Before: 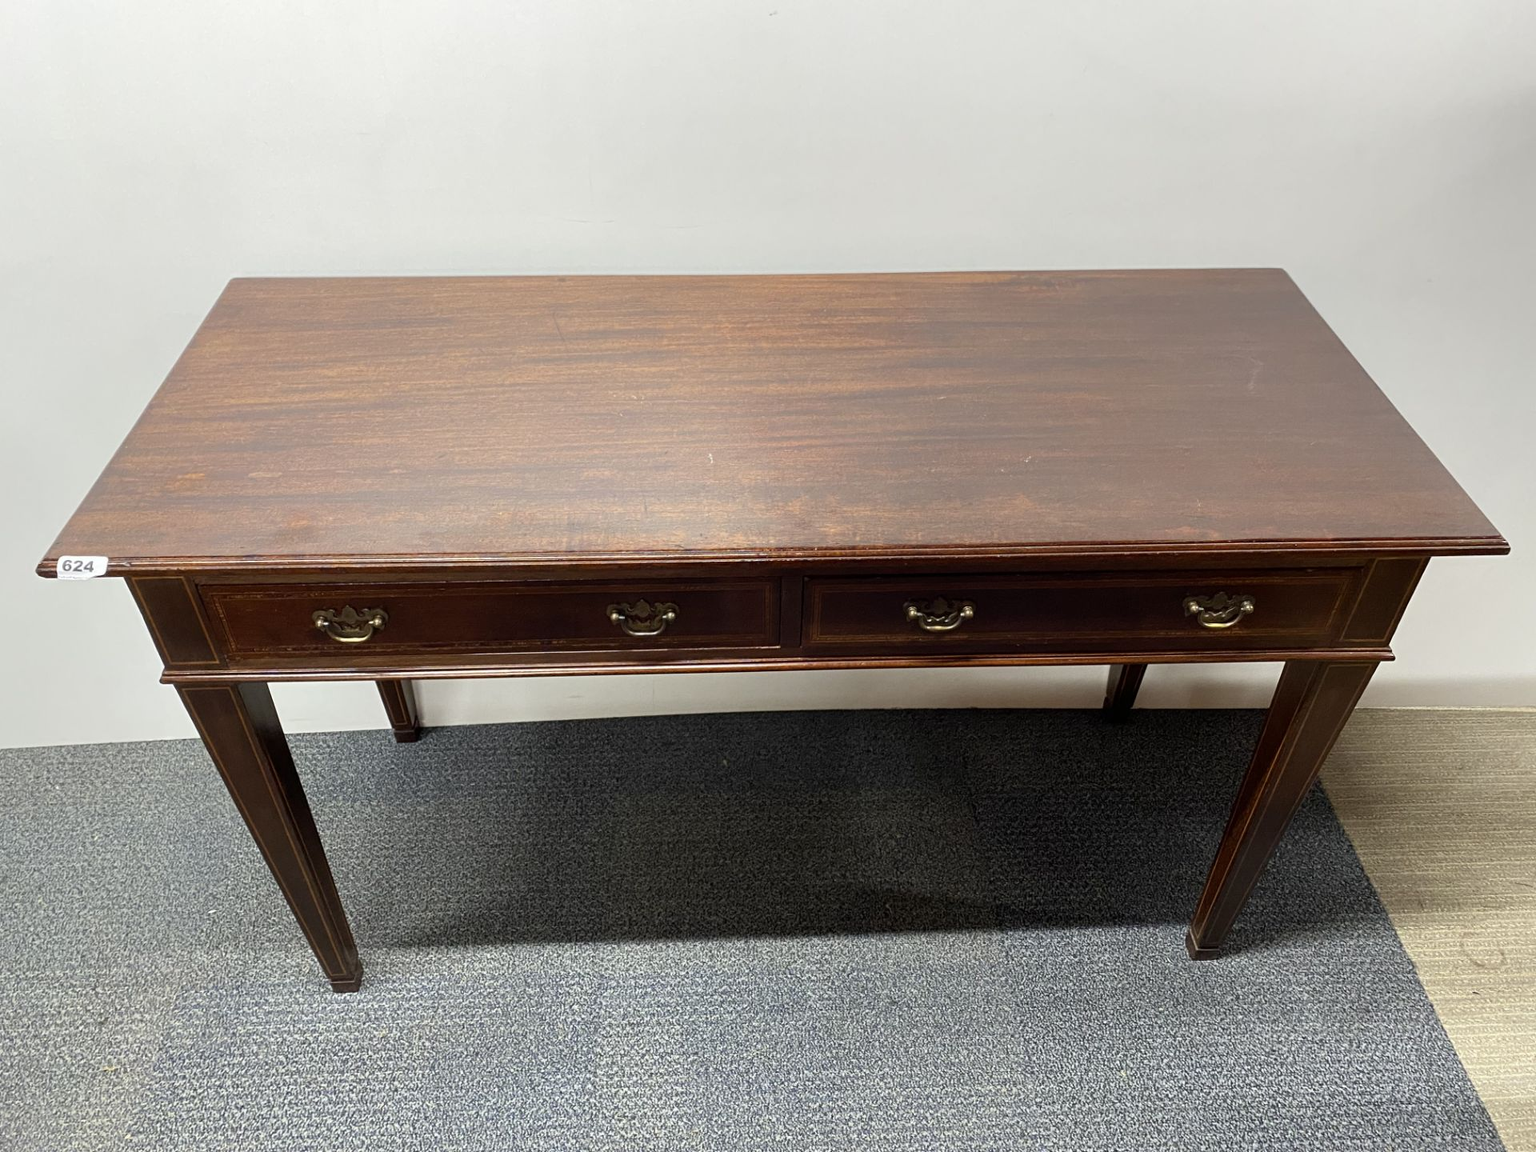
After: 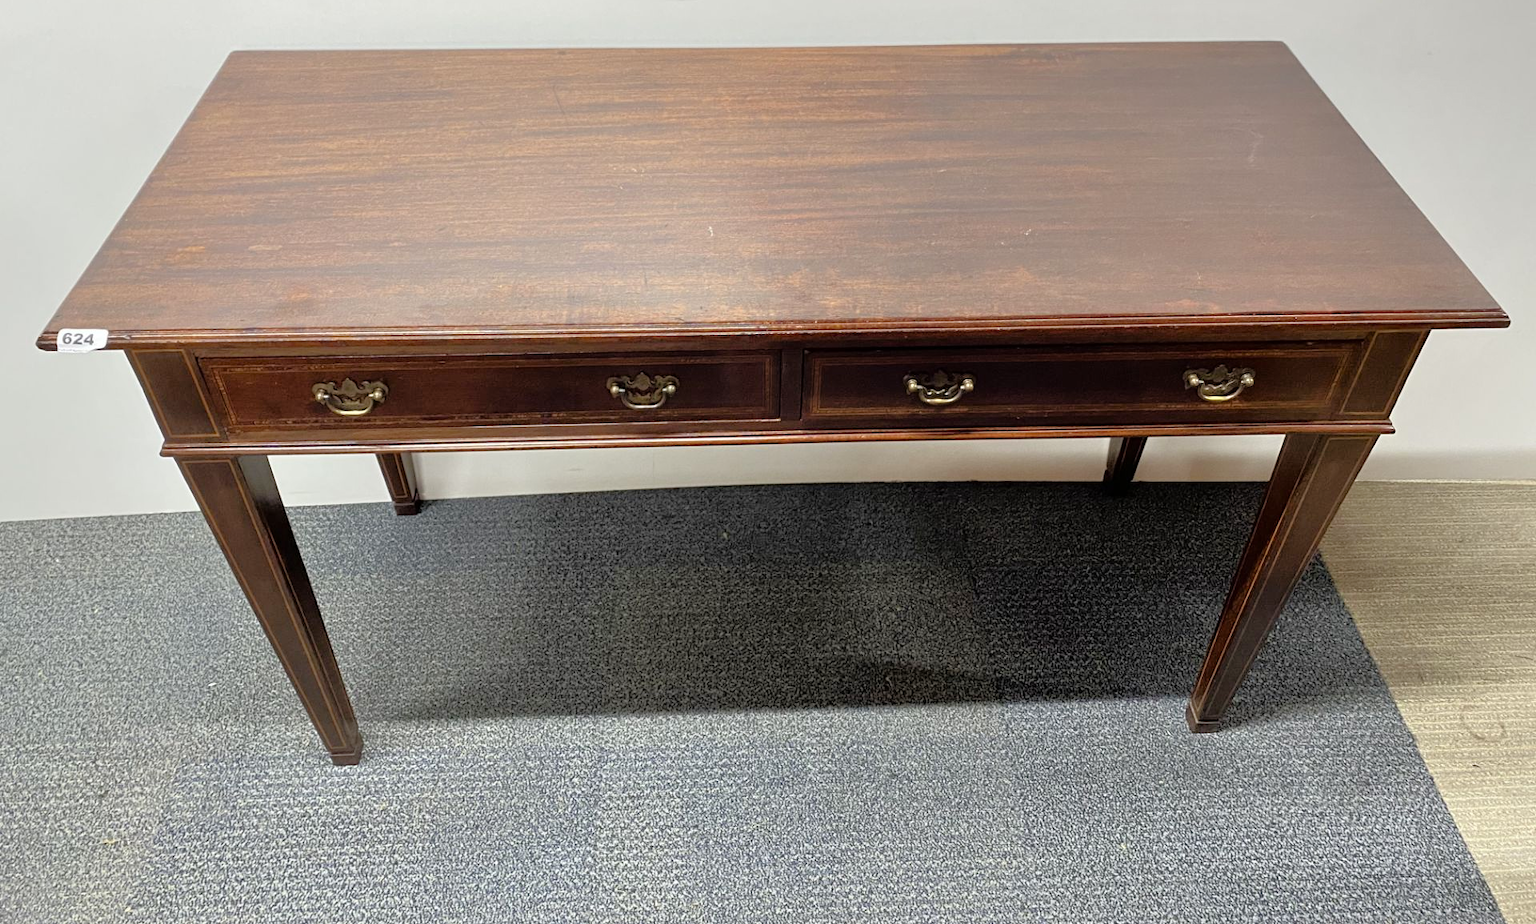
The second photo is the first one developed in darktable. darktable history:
crop and rotate: top 19.76%
tone equalizer: -7 EV 0.164 EV, -6 EV 0.564 EV, -5 EV 1.12 EV, -4 EV 1.35 EV, -3 EV 1.12 EV, -2 EV 0.6 EV, -1 EV 0.148 EV
